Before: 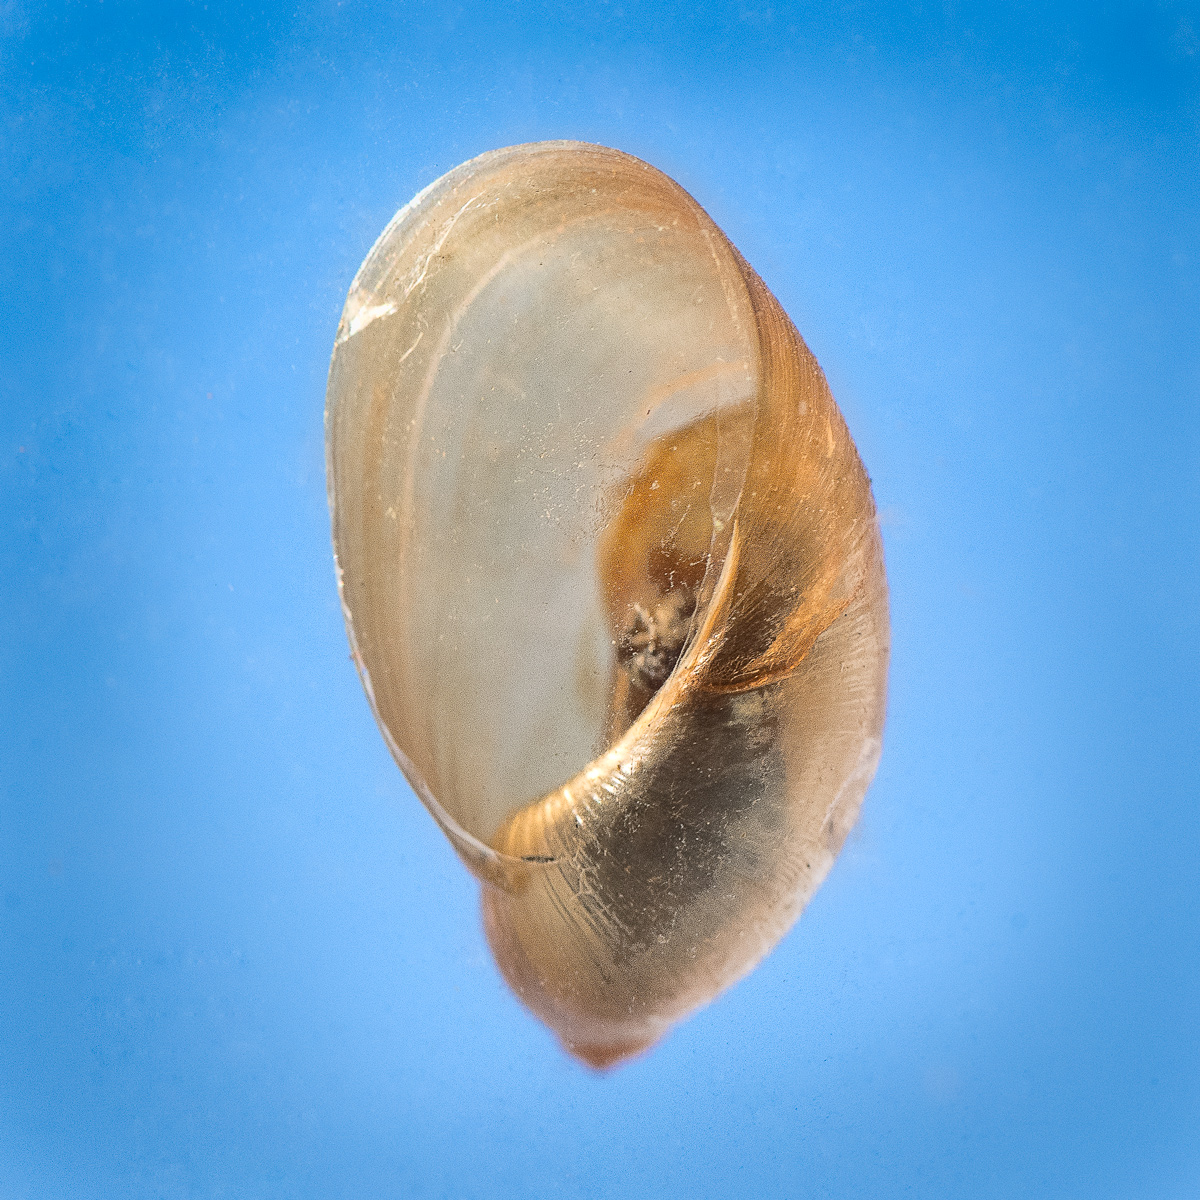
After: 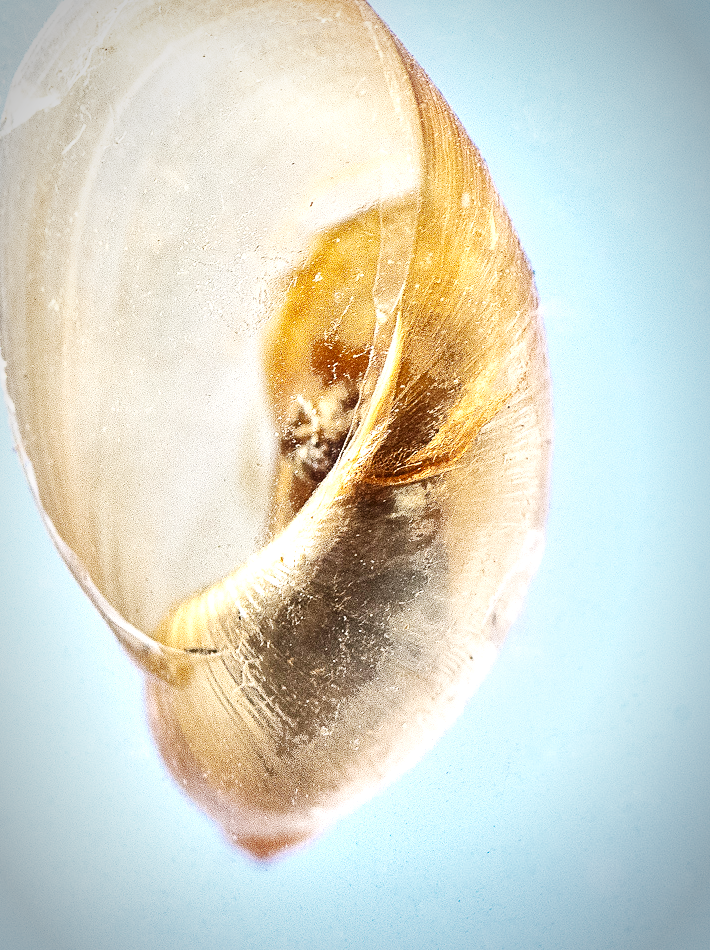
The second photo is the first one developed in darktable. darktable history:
local contrast: mode bilateral grid, contrast 21, coarseness 49, detail 179%, midtone range 0.2
base curve: curves: ch0 [(0, 0) (0.007, 0.004) (0.027, 0.03) (0.046, 0.07) (0.207, 0.54) (0.442, 0.872) (0.673, 0.972) (1, 1)], preserve colors none
crop and rotate: left 28.145%, top 17.335%, right 12.653%, bottom 3.453%
vignetting: automatic ratio true
